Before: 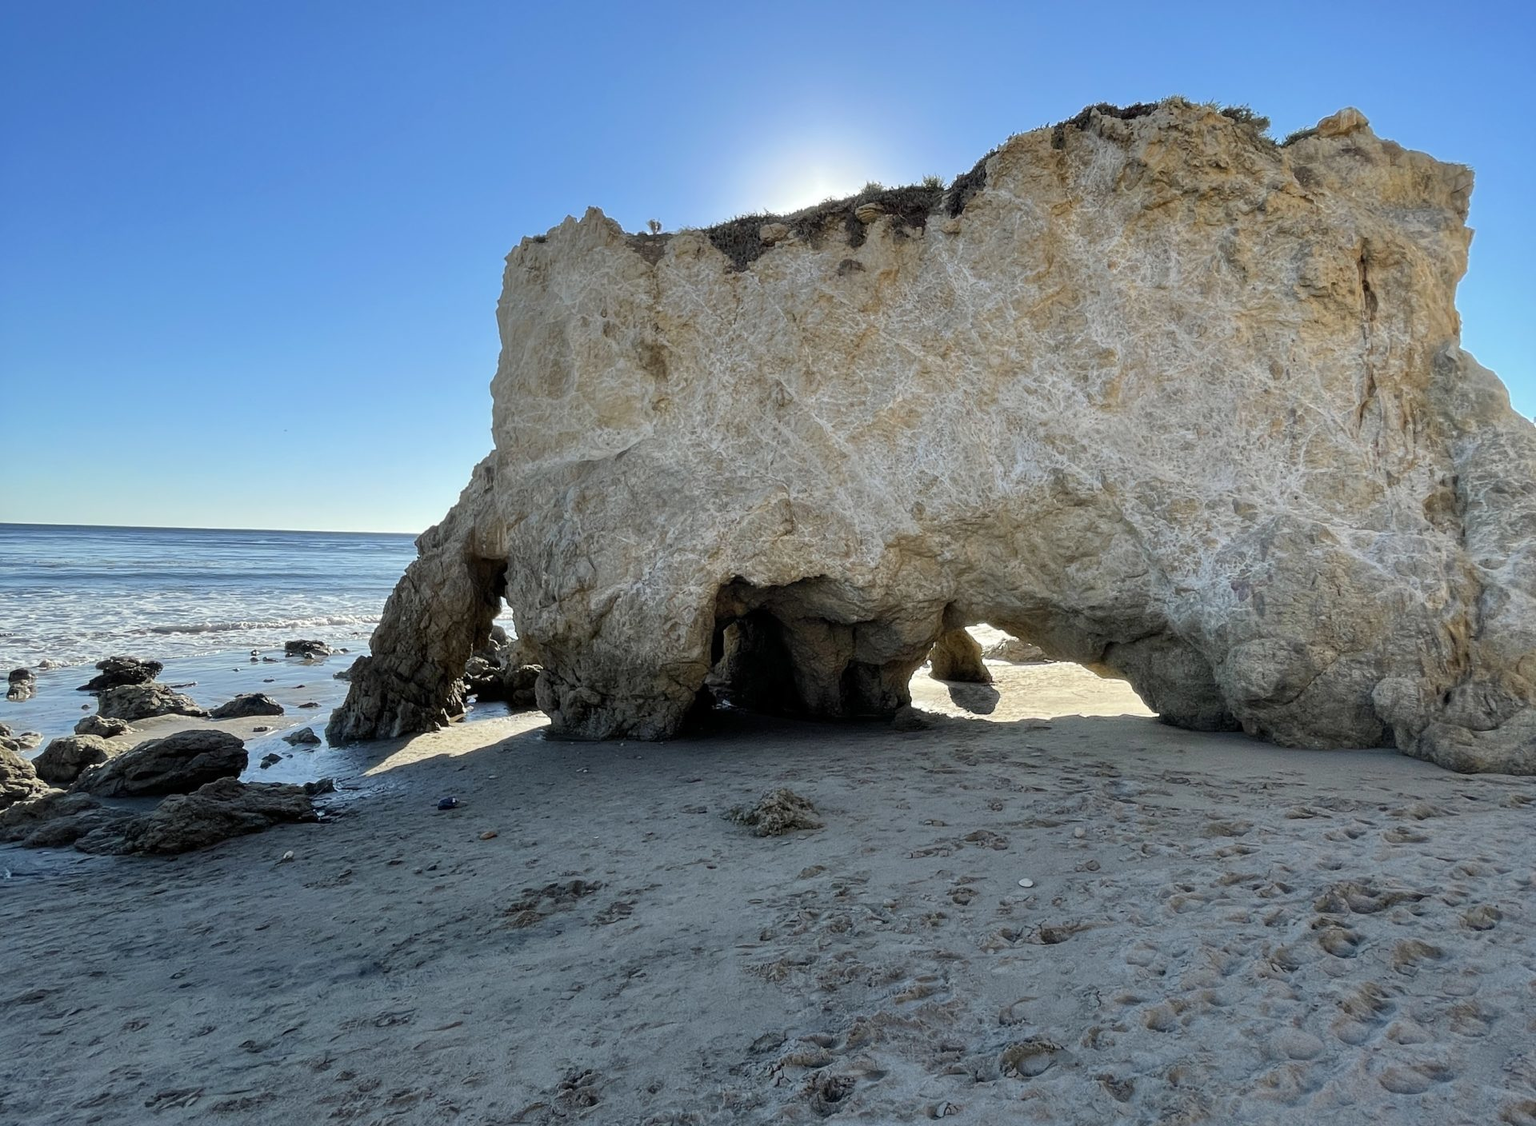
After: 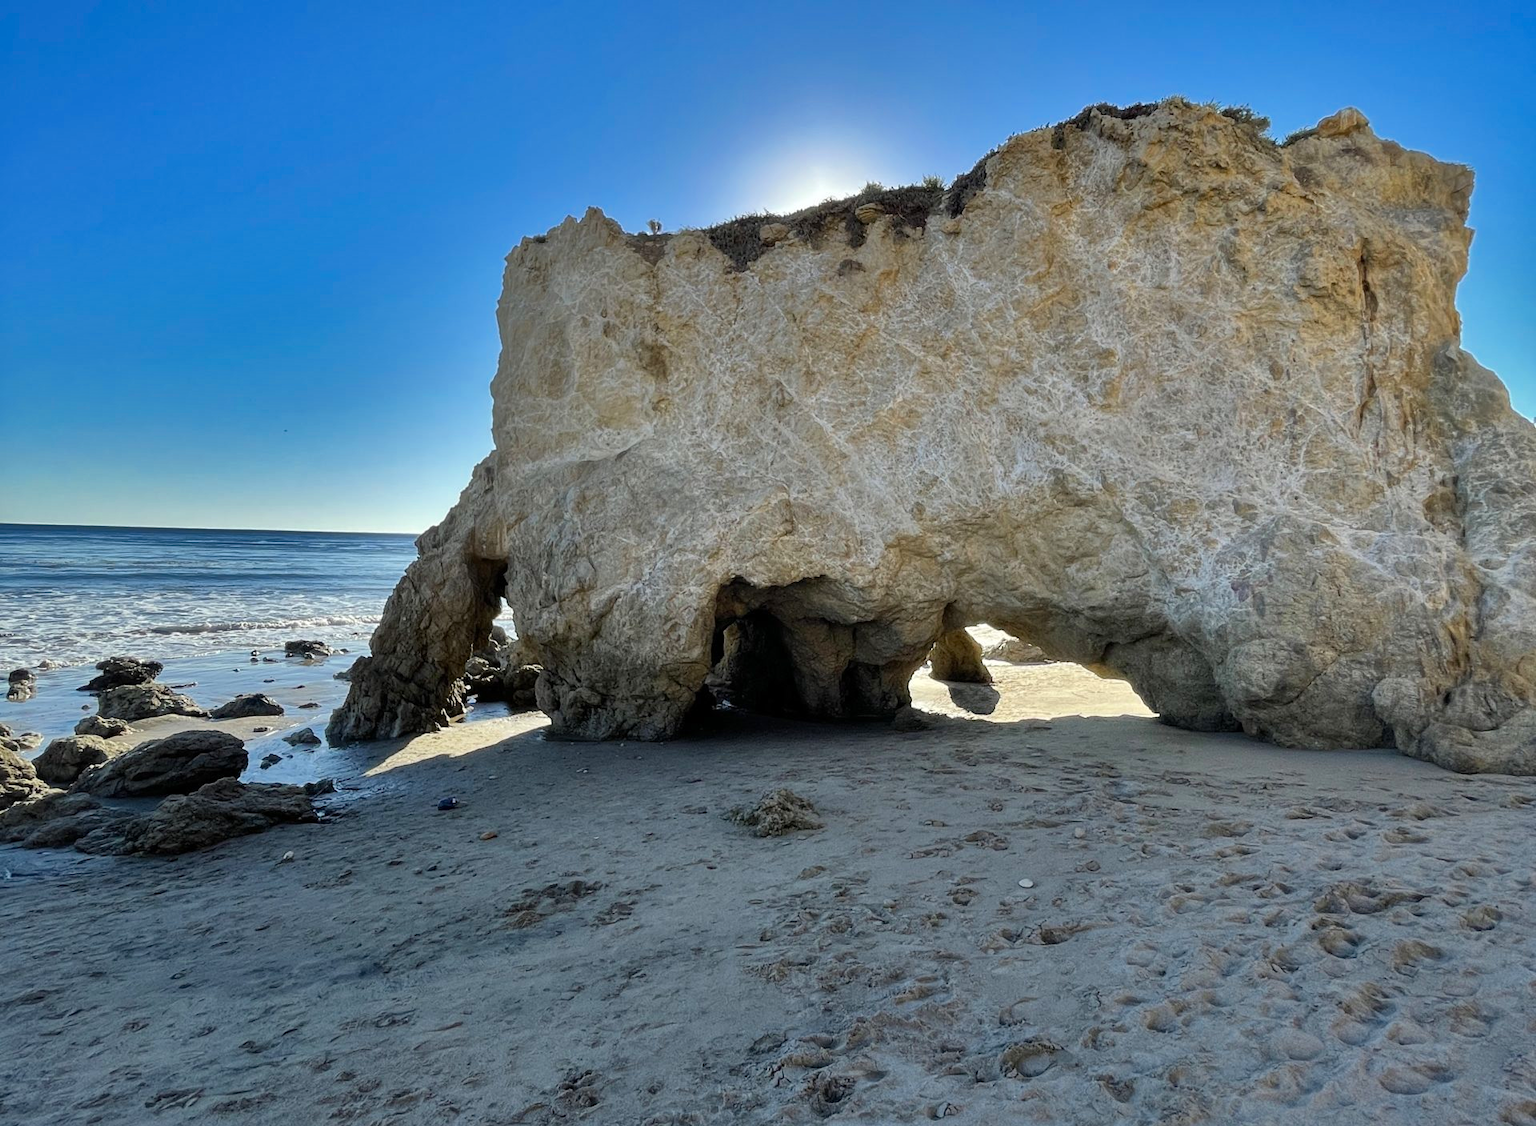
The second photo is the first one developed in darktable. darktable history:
shadows and highlights: shadows 24.5, highlights -78.15, soften with gaussian
color zones: curves: ch0 [(0, 0.613) (0.01, 0.613) (0.245, 0.448) (0.498, 0.529) (0.642, 0.665) (0.879, 0.777) (0.99, 0.613)]; ch1 [(0, 0) (0.143, 0) (0.286, 0) (0.429, 0) (0.571, 0) (0.714, 0) (0.857, 0)], mix -121.96%
